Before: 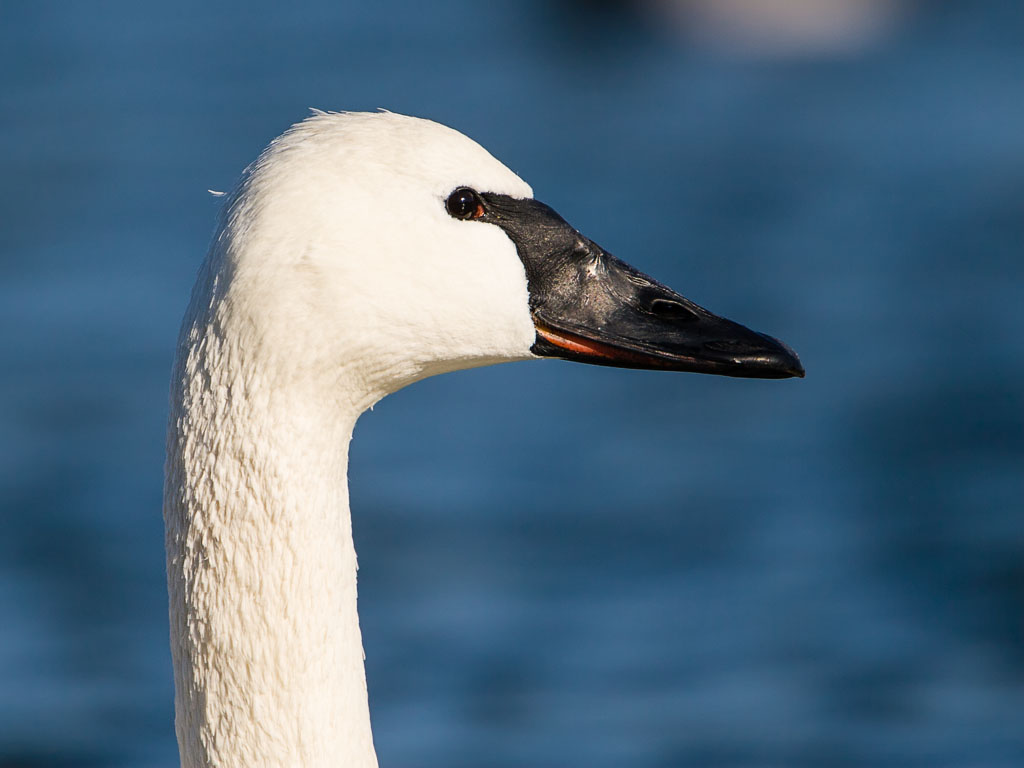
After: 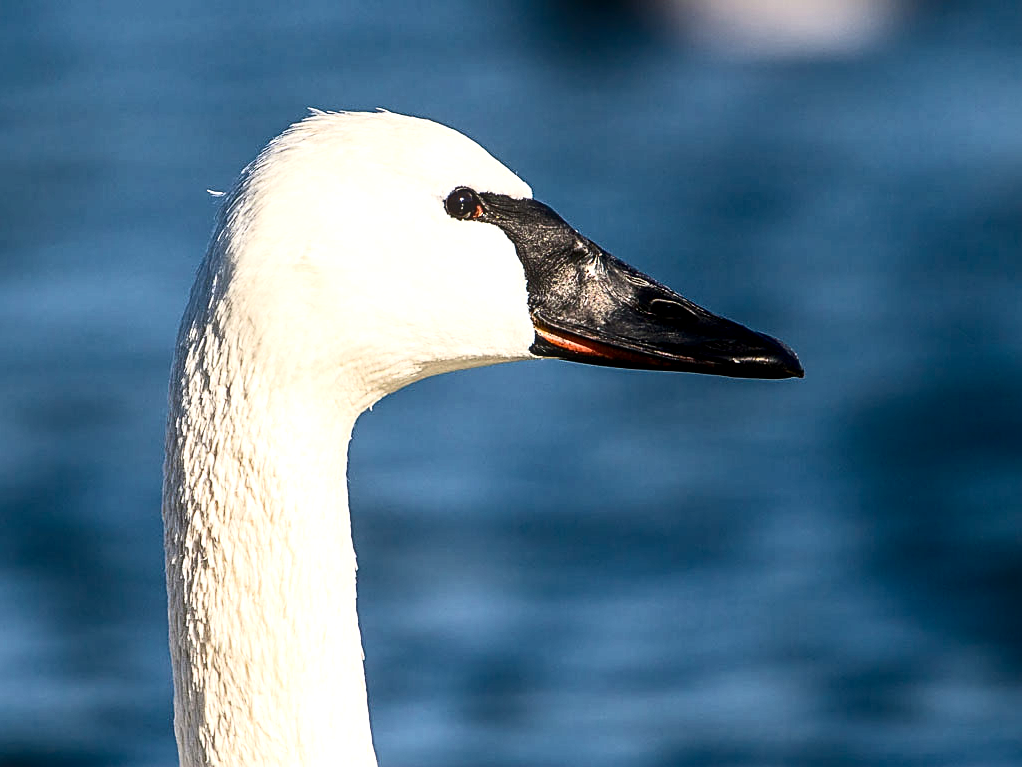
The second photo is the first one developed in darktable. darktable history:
contrast brightness saturation: contrast 0.277
sharpen: amount 0.492
local contrast: on, module defaults
crop and rotate: left 0.177%, bottom 0.008%
exposure: exposure 0.497 EV, compensate highlight preservation false
